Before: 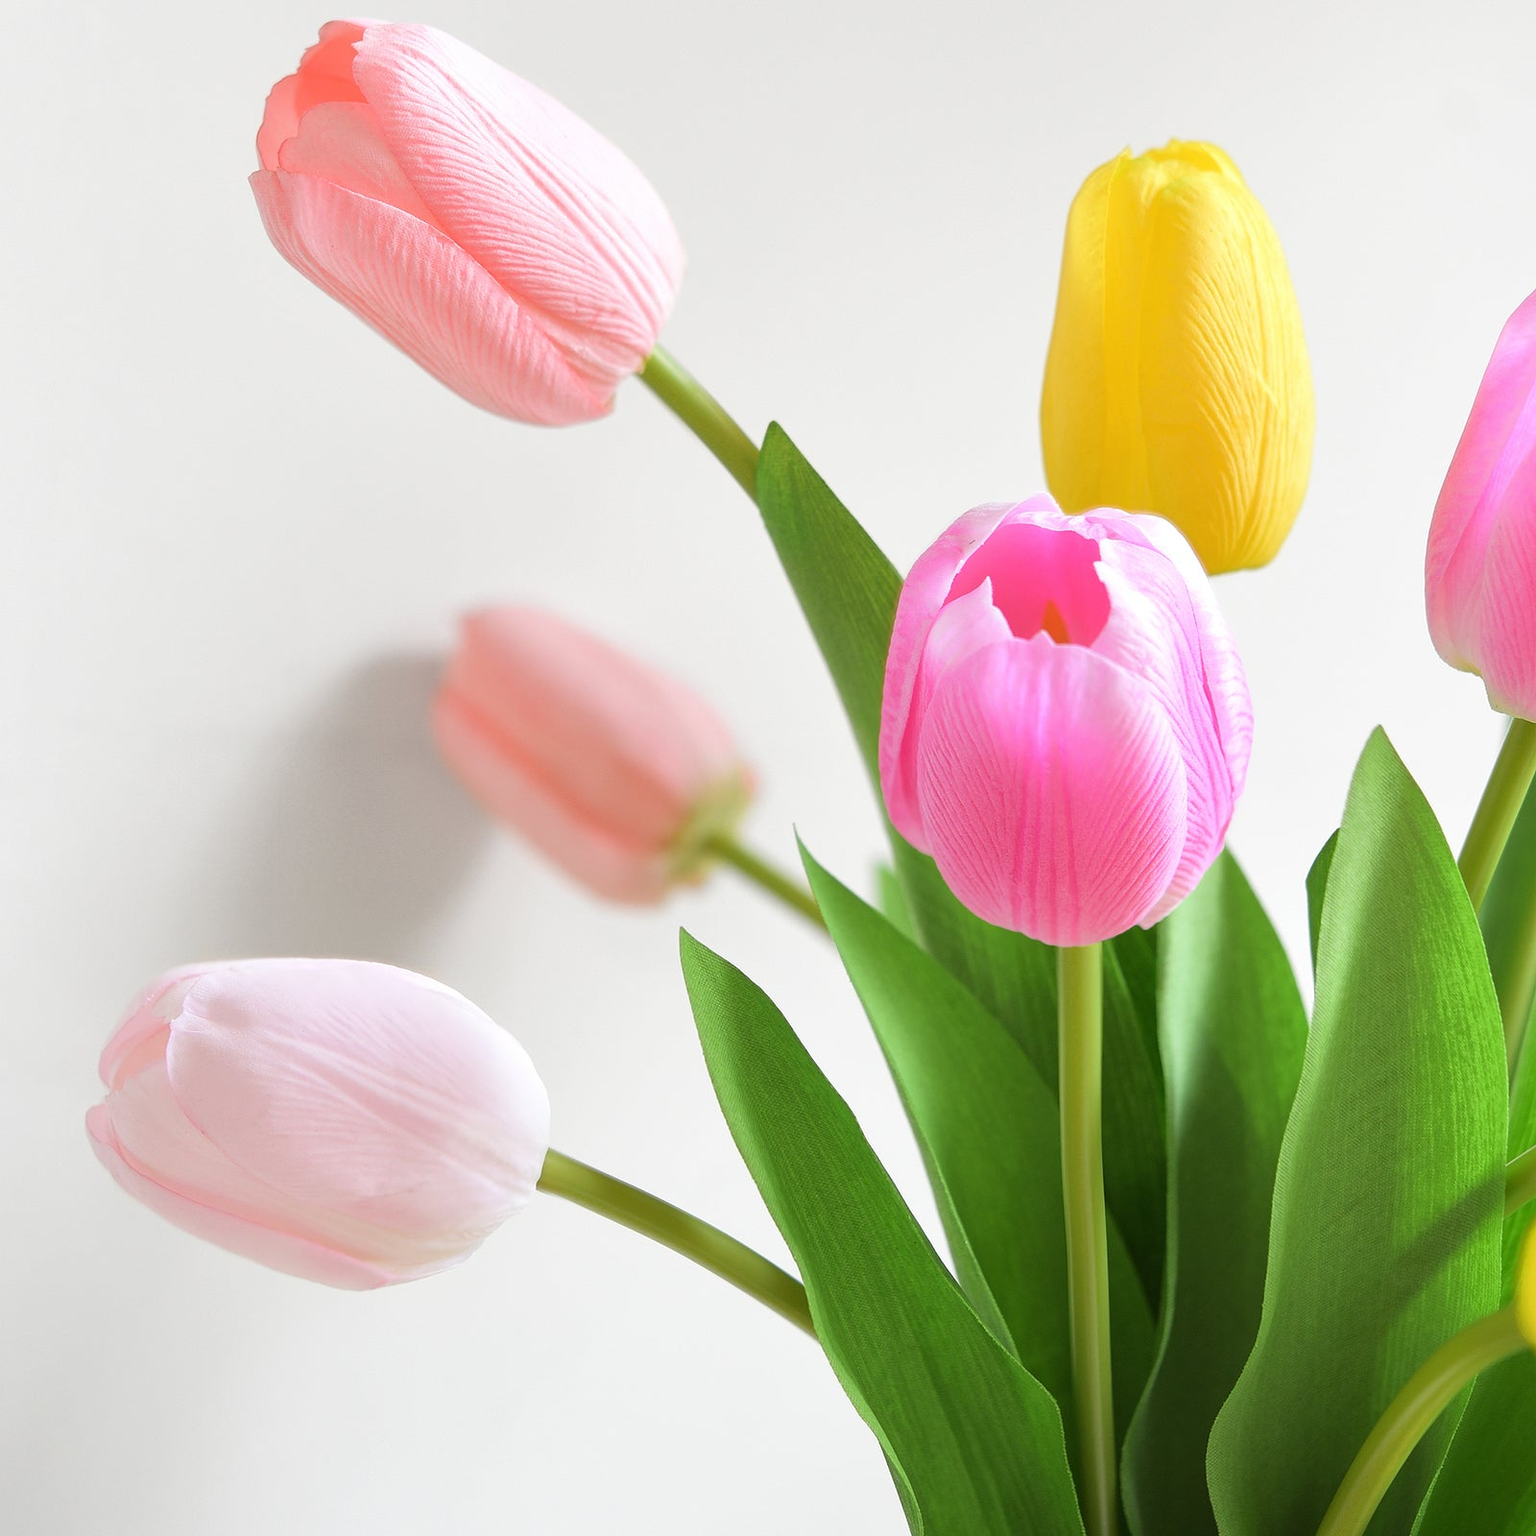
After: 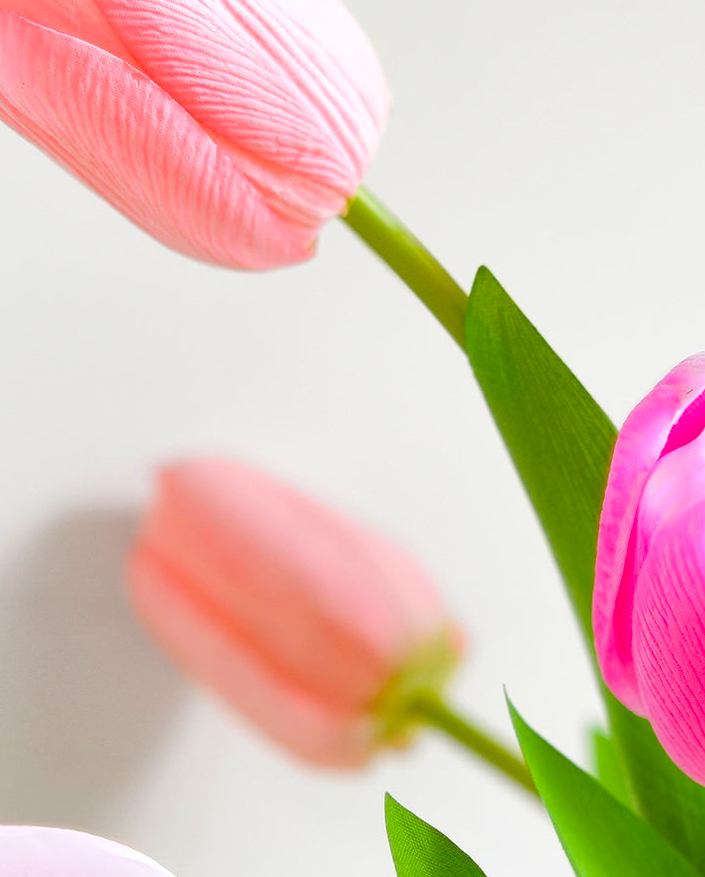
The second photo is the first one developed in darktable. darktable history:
crop: left 20.248%, top 10.86%, right 35.675%, bottom 34.321%
color balance rgb: linear chroma grading › global chroma 15%, perceptual saturation grading › global saturation 30%
